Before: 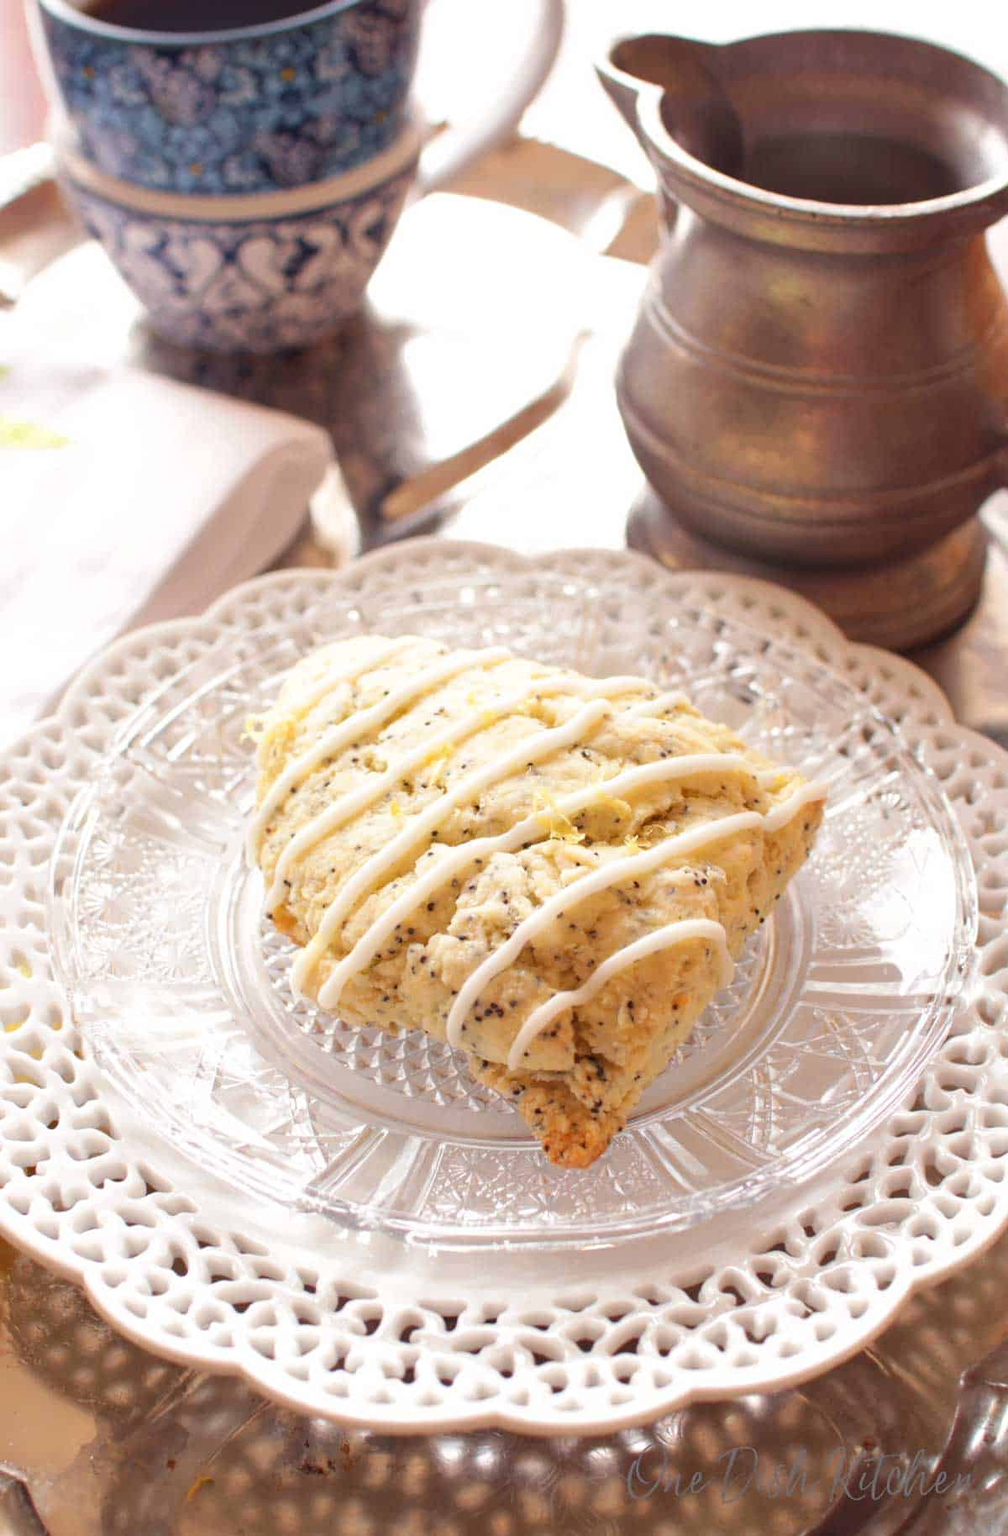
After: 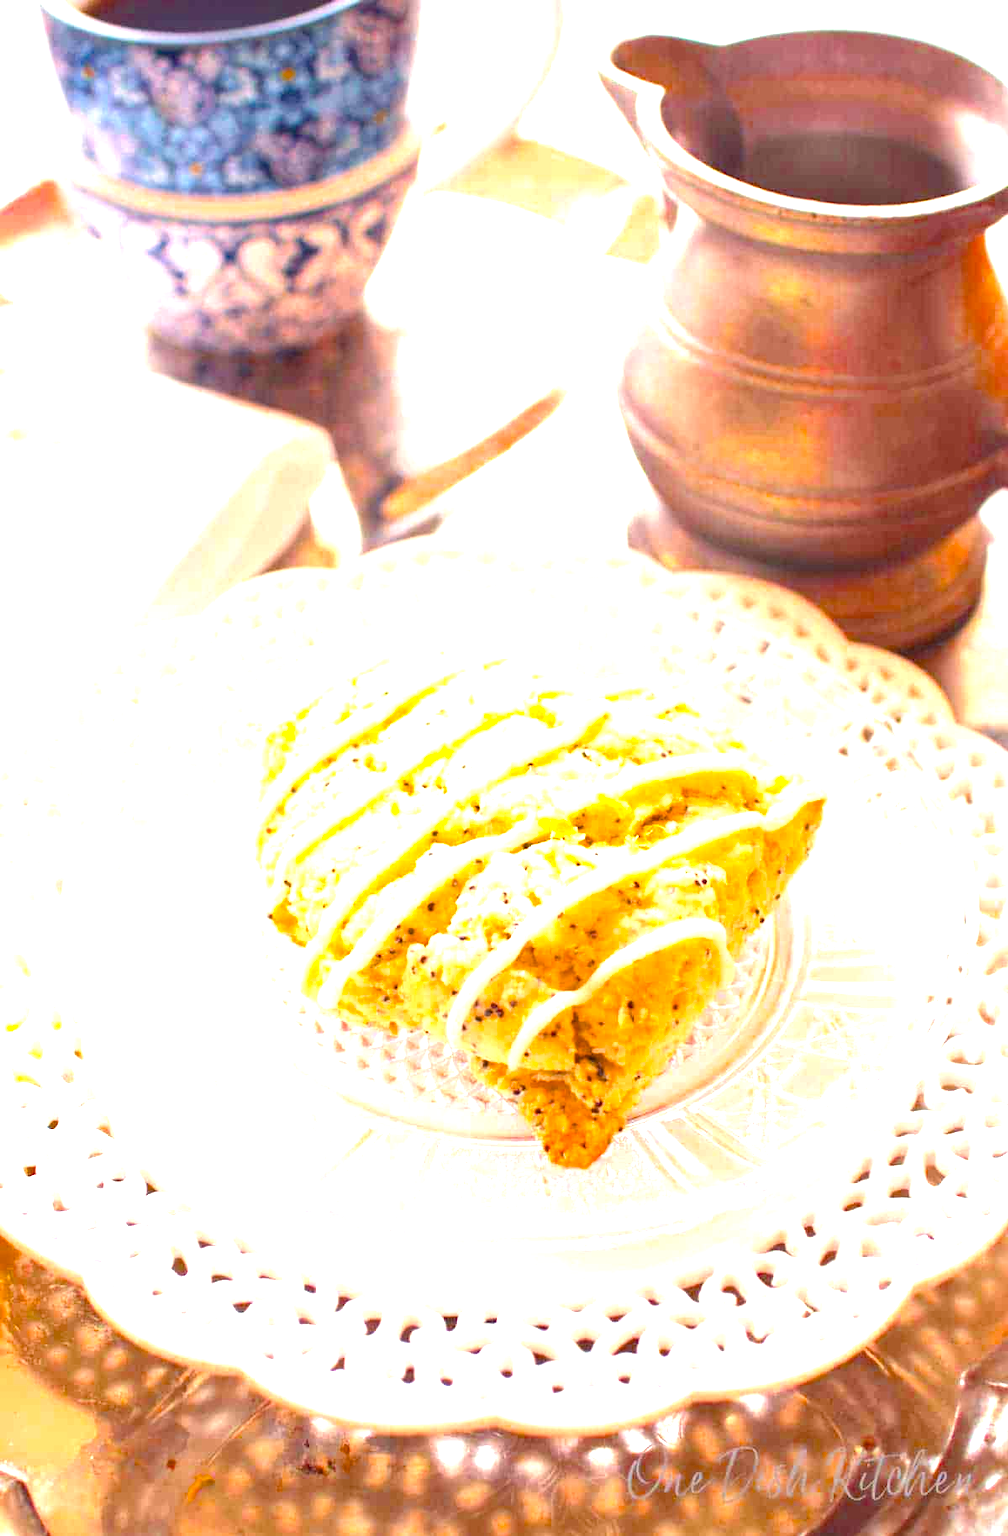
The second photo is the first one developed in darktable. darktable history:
exposure: black level correction 0, exposure 1.676 EV, compensate exposure bias true, compensate highlight preservation false
color correction: highlights a* 0.488, highlights b* 2.64, shadows a* -0.702, shadows b* -4.14
color balance rgb: linear chroma grading › global chroma 14.501%, perceptual saturation grading › global saturation 15.957%, global vibrance 16.466%, saturation formula JzAzBz (2021)
